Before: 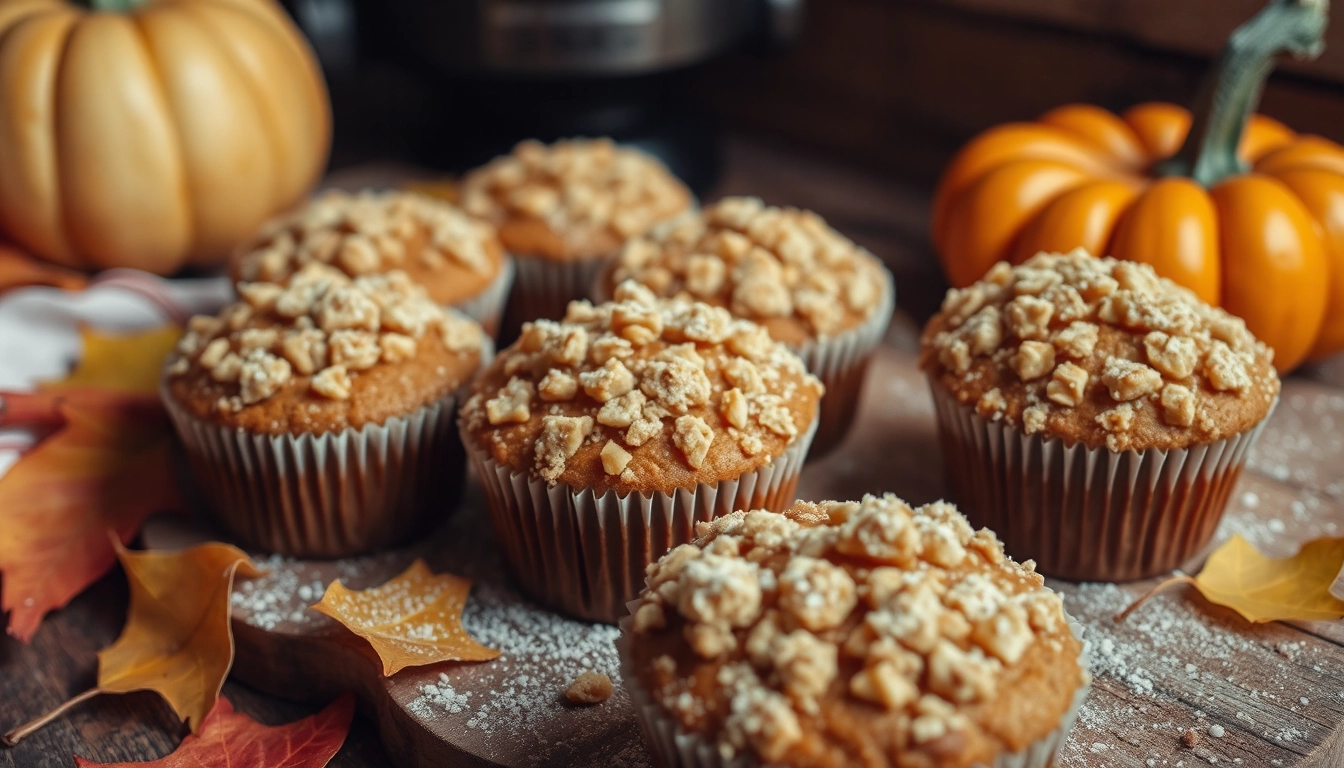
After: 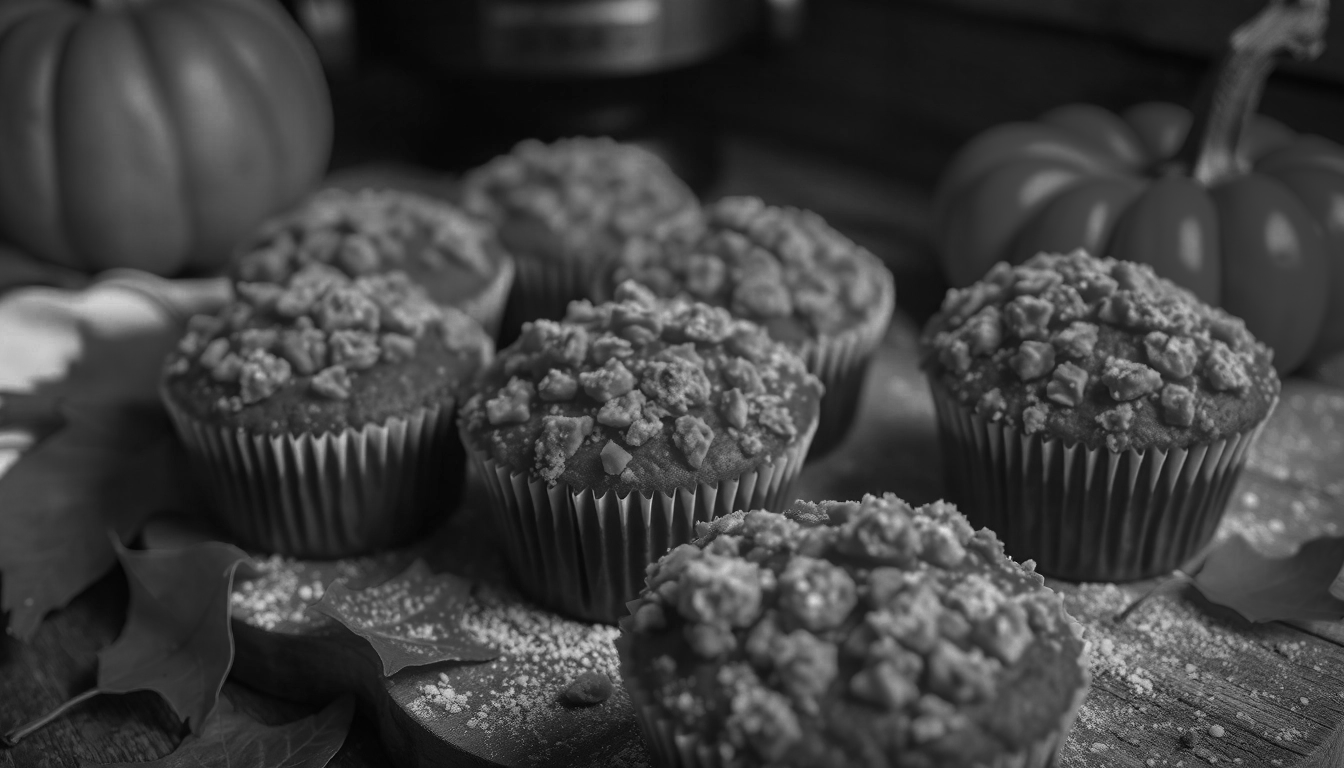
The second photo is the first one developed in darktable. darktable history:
color zones: curves: ch0 [(0.287, 0.048) (0.493, 0.484) (0.737, 0.816)]; ch1 [(0, 0) (0.143, 0) (0.286, 0) (0.429, 0) (0.571, 0) (0.714, 0) (0.857, 0)]
vignetting: automatic ratio true
